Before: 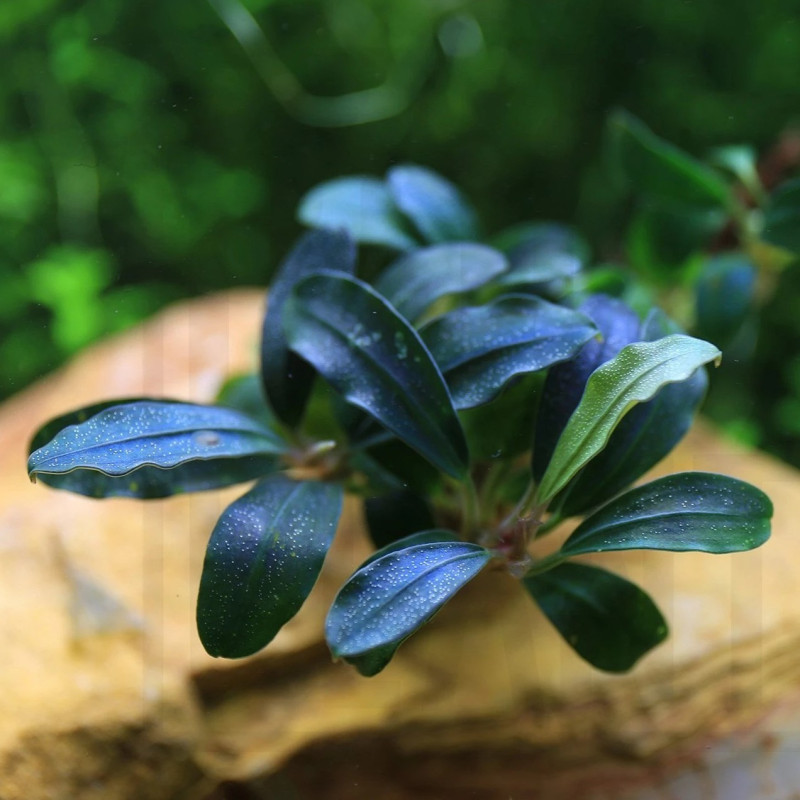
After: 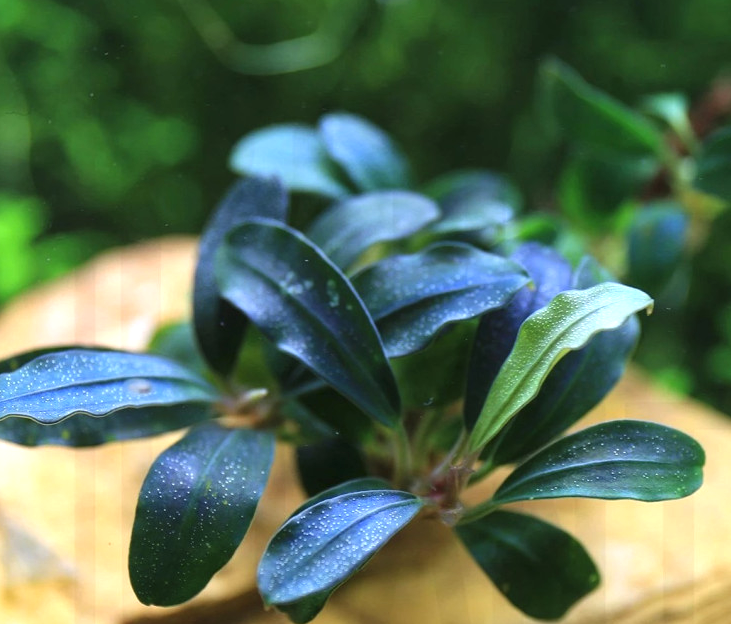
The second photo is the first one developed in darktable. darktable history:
local contrast: mode bilateral grid, contrast 20, coarseness 51, detail 119%, midtone range 0.2
exposure: black level correction -0.002, exposure 0.535 EV, compensate highlight preservation false
crop: left 8.556%, top 6.538%, bottom 15.378%
